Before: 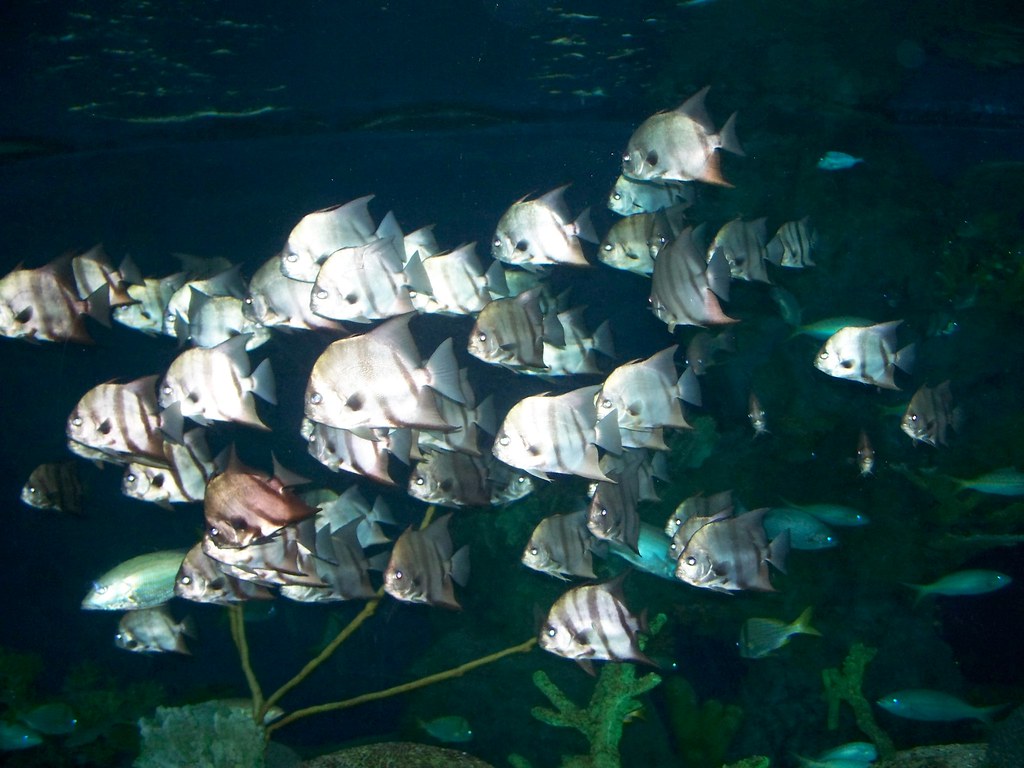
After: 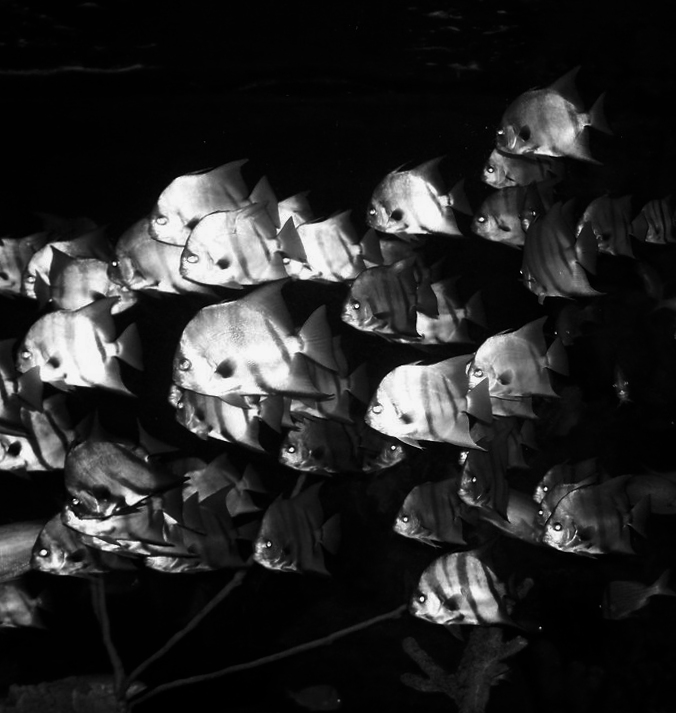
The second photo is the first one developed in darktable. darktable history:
rotate and perspective: rotation 0.679°, lens shift (horizontal) 0.136, crop left 0.009, crop right 0.991, crop top 0.078, crop bottom 0.95
contrast brightness saturation: contrast -0.03, brightness -0.59, saturation -1
color balance: on, module defaults
crop and rotate: left 15.546%, right 17.787%
